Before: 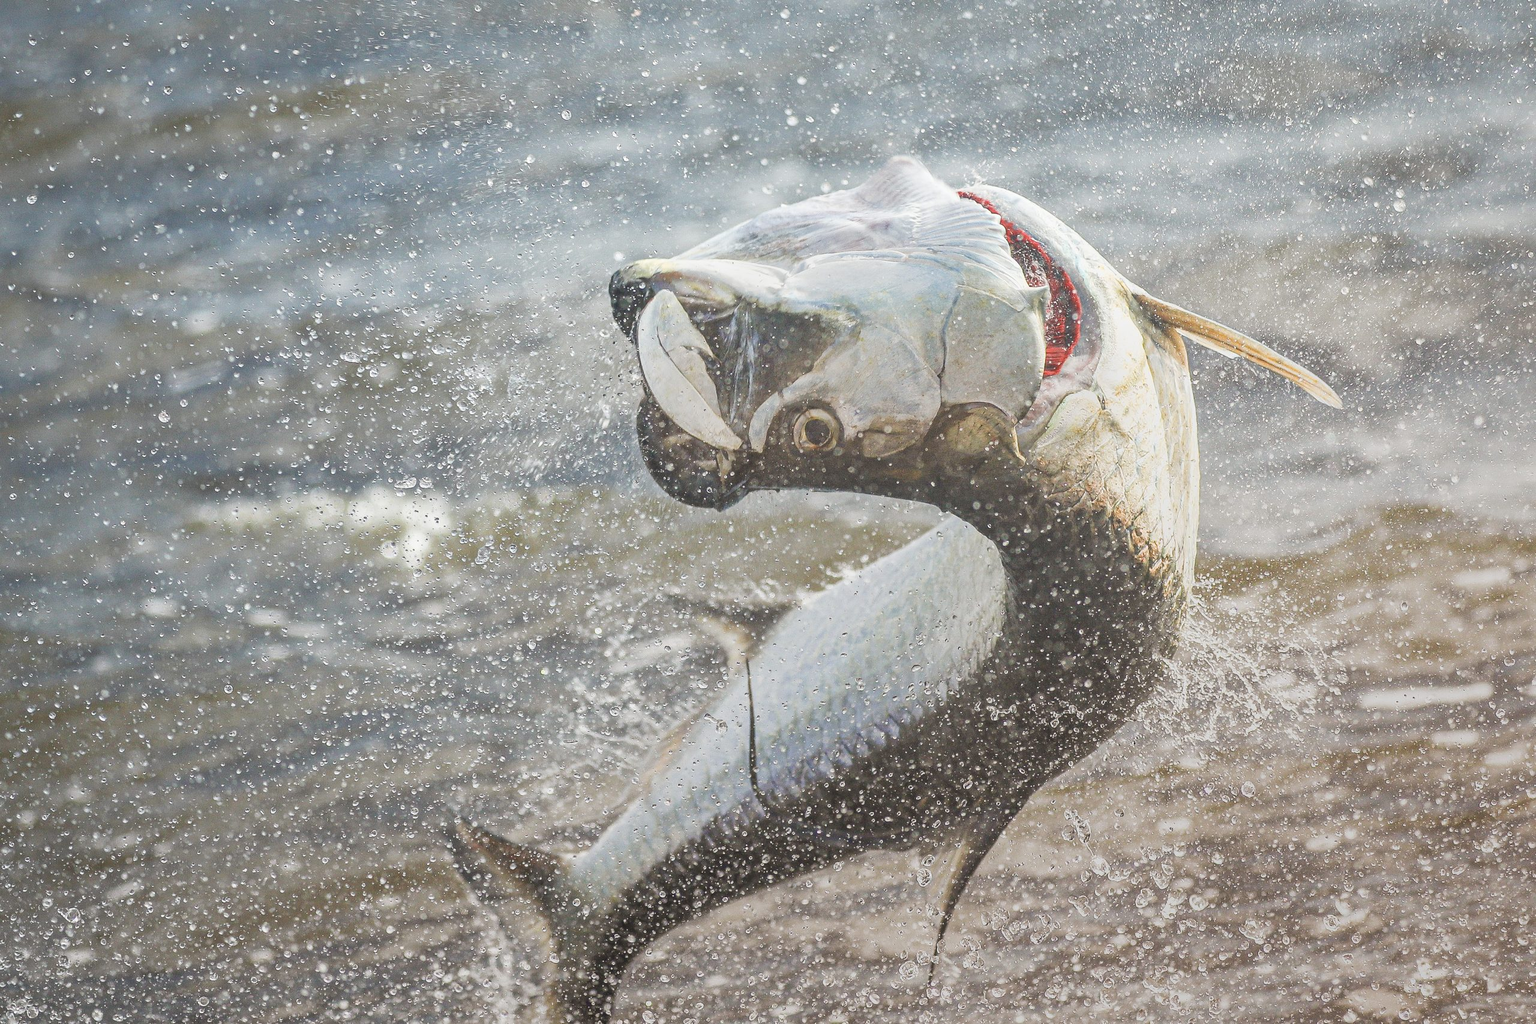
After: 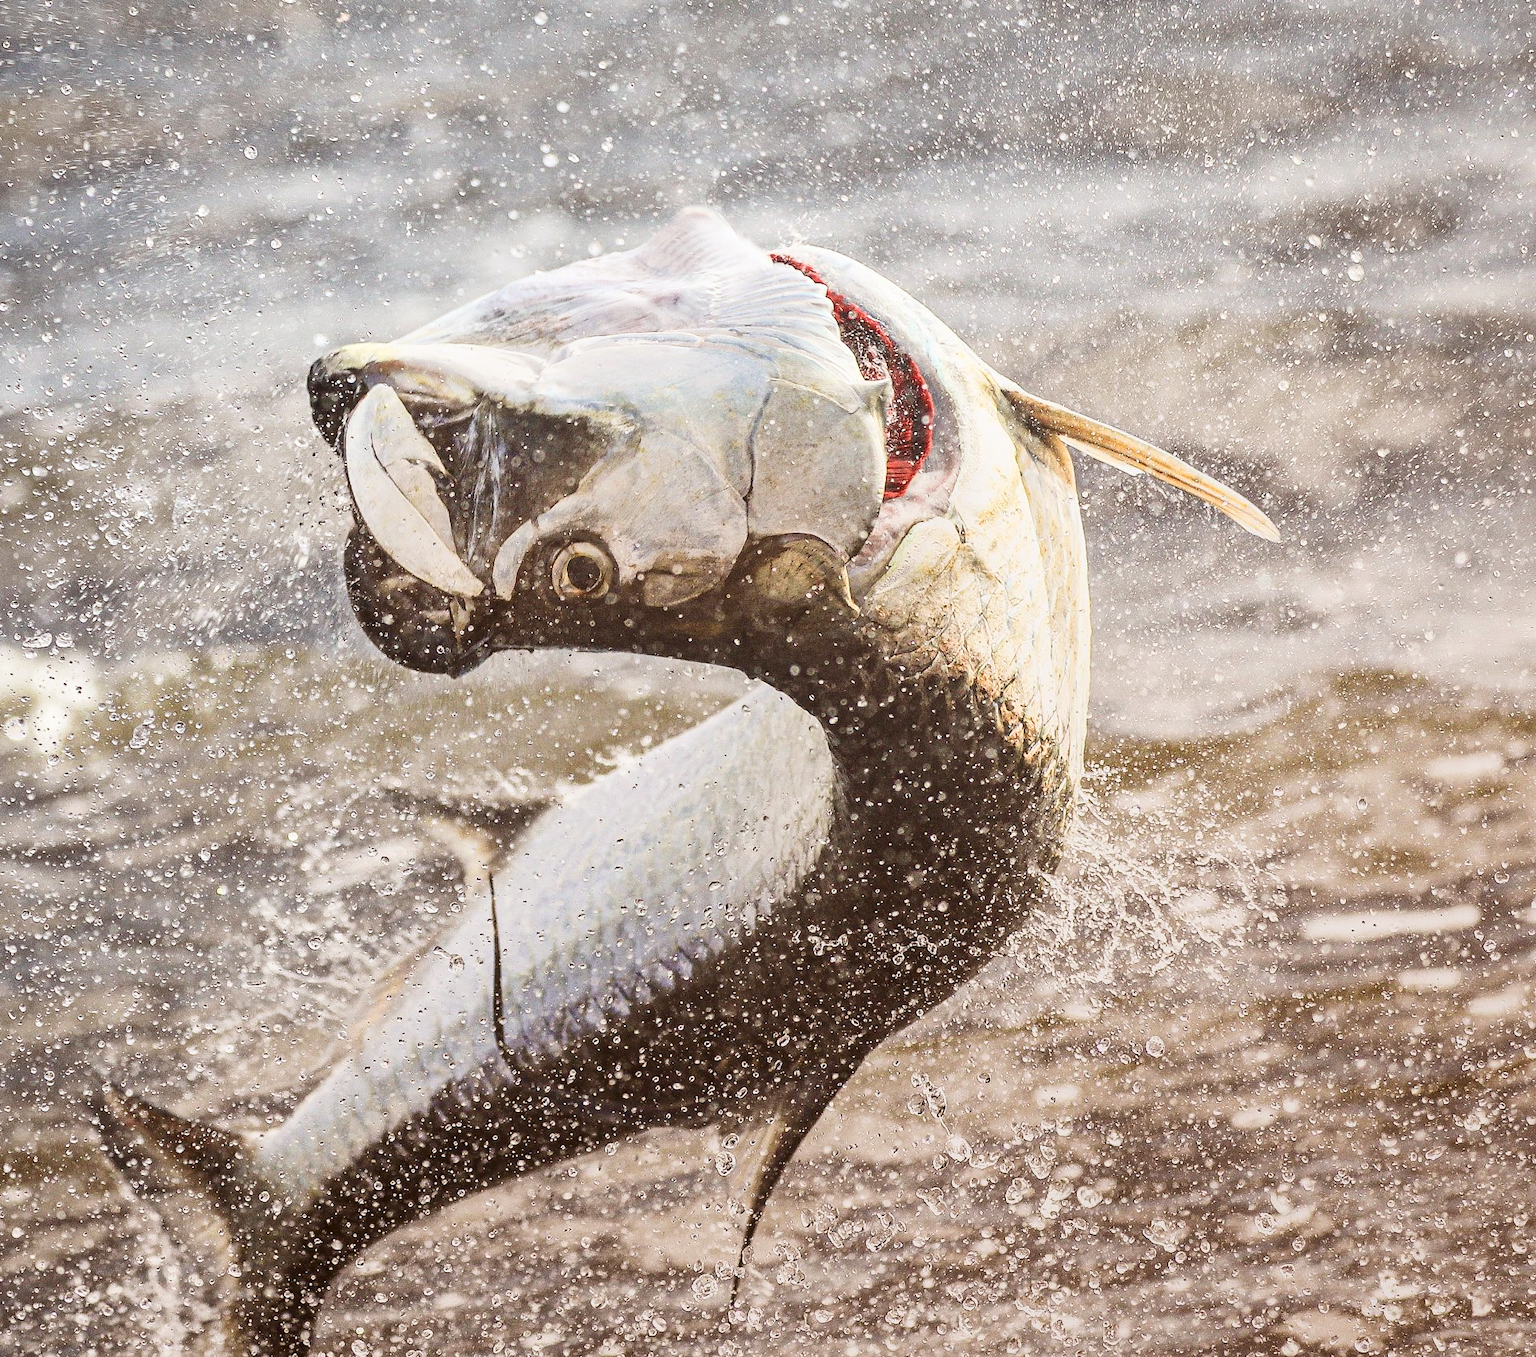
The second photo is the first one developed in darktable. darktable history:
crop and rotate: left 24.6%
rgb levels: mode RGB, independent channels, levels [[0, 0.5, 1], [0, 0.521, 1], [0, 0.536, 1]]
contrast brightness saturation: contrast 0.28
